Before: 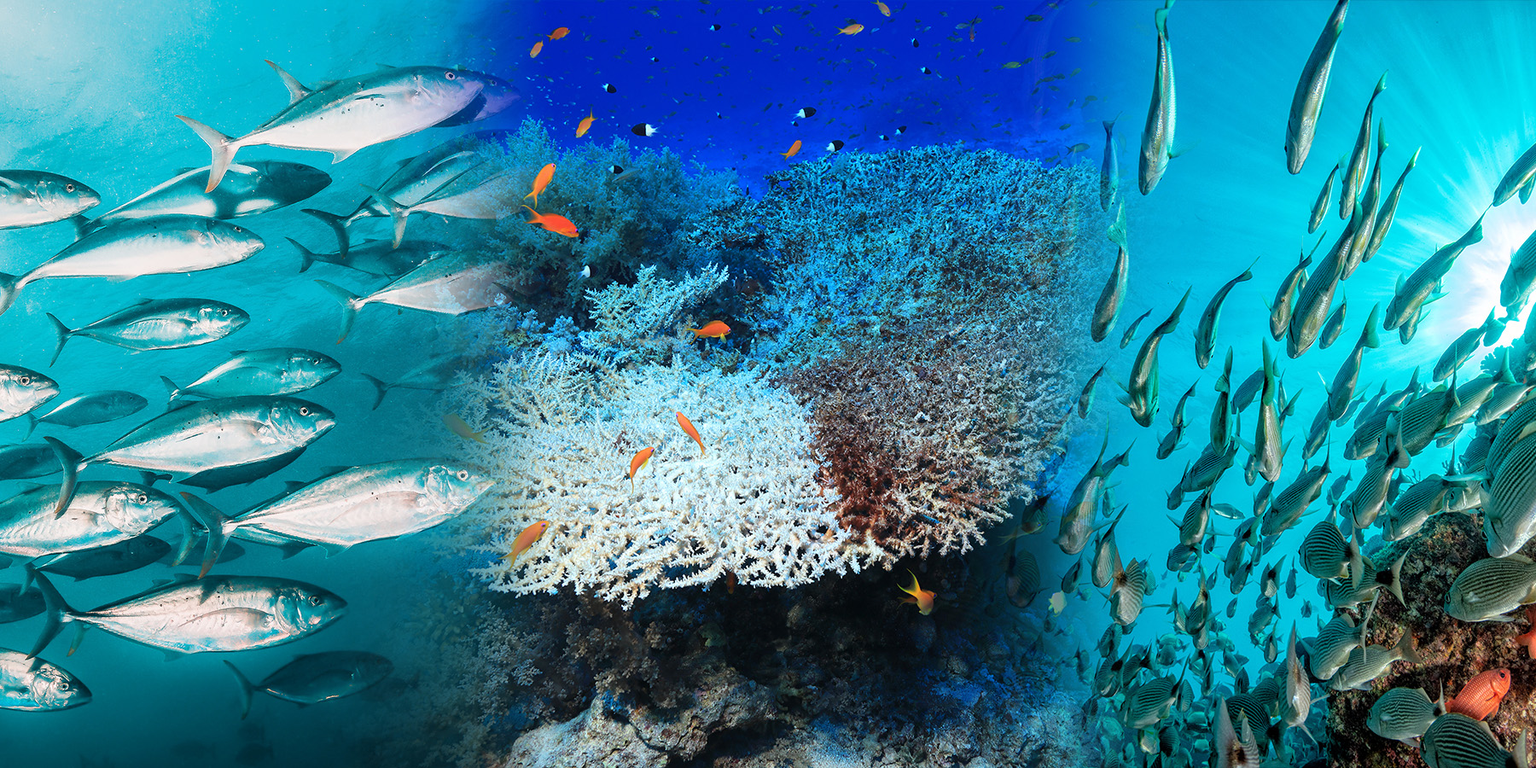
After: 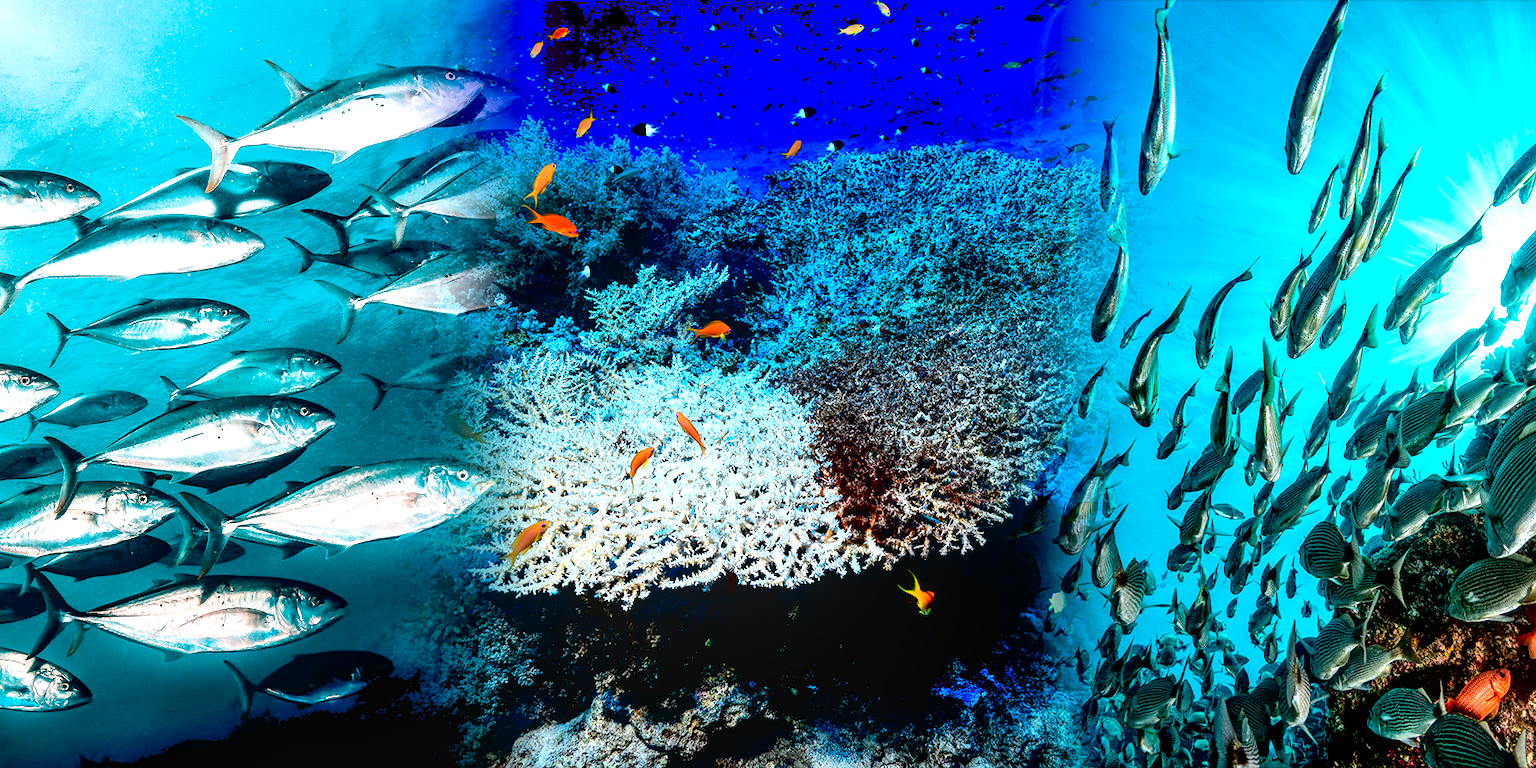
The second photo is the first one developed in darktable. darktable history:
tone equalizer: -8 EV -0.728 EV, -7 EV -0.734 EV, -6 EV -0.621 EV, -5 EV -0.395 EV, -3 EV 0.401 EV, -2 EV 0.6 EV, -1 EV 0.699 EV, +0 EV 0.78 EV, edges refinement/feathering 500, mask exposure compensation -1.57 EV, preserve details no
local contrast: on, module defaults
shadows and highlights: radius 47.36, white point adjustment 6.45, compress 79.4%, soften with gaussian
contrast brightness saturation: contrast 0.044, saturation 0.074
exposure: black level correction 0.045, exposure -0.231 EV, compensate exposure bias true, compensate highlight preservation false
